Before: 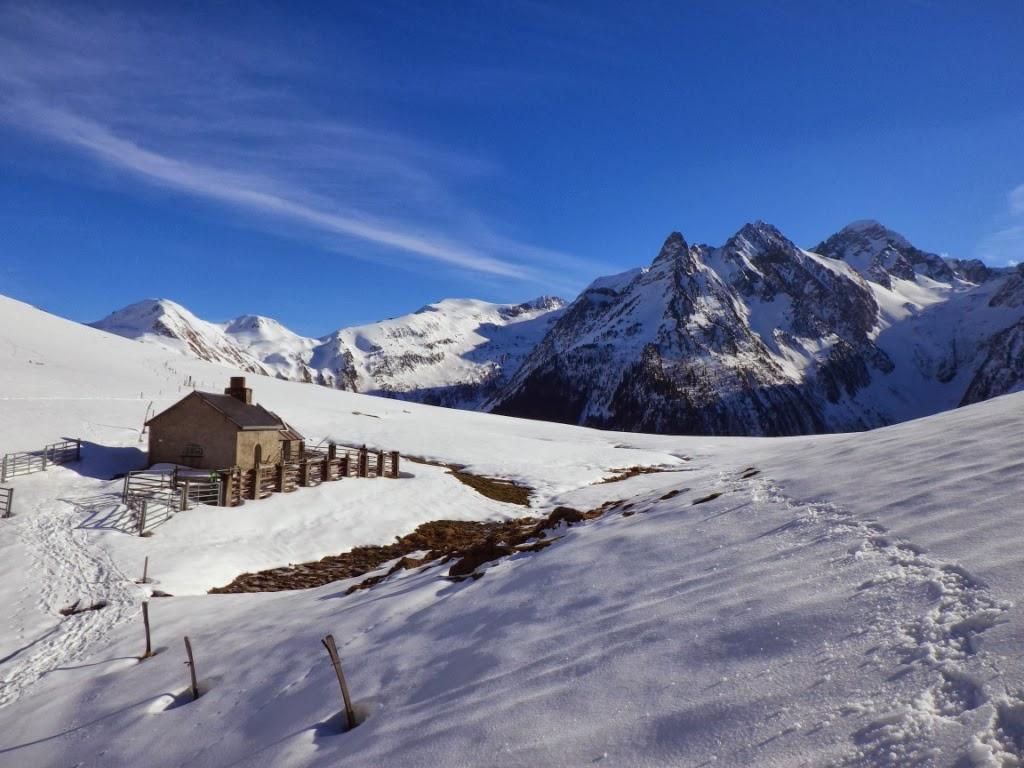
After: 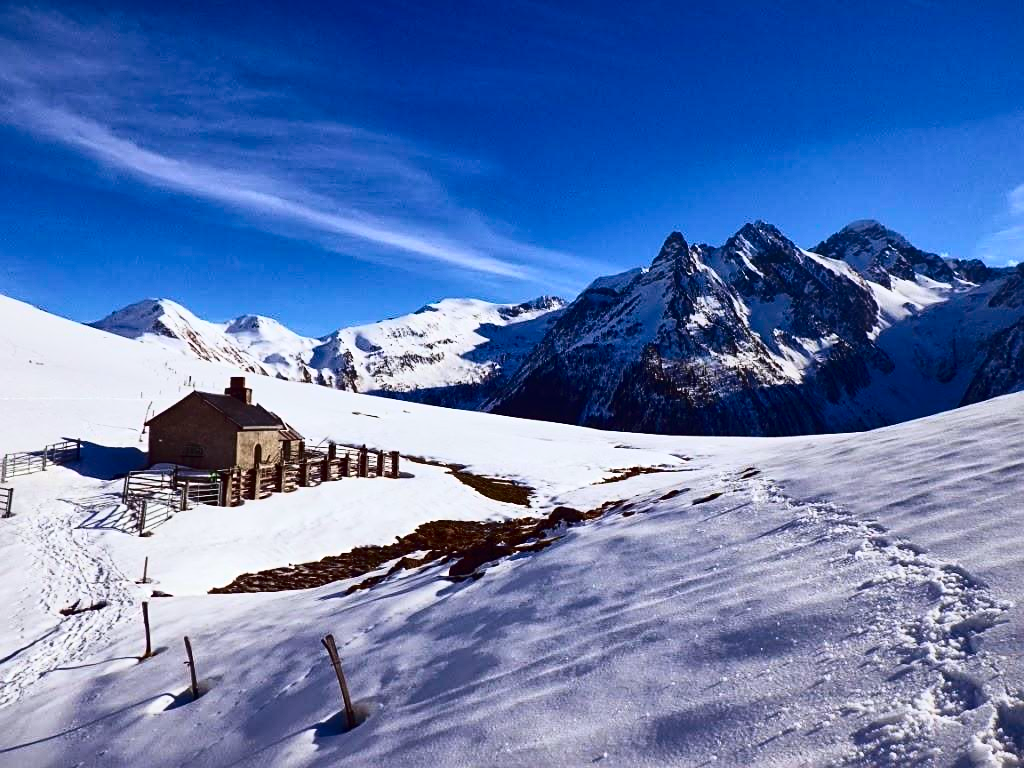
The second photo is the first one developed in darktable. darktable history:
tone curve: curves: ch0 [(0, 0) (0.236, 0.124) (0.373, 0.304) (0.542, 0.593) (0.737, 0.873) (1, 1)]; ch1 [(0, 0) (0.399, 0.328) (0.488, 0.484) (0.598, 0.624) (1, 1)]; ch2 [(0, 0) (0.448, 0.405) (0.523, 0.511) (0.592, 0.59) (1, 1)], color space Lab, independent channels, preserve colors none
sharpen: on, module defaults
tone equalizer: on, module defaults
